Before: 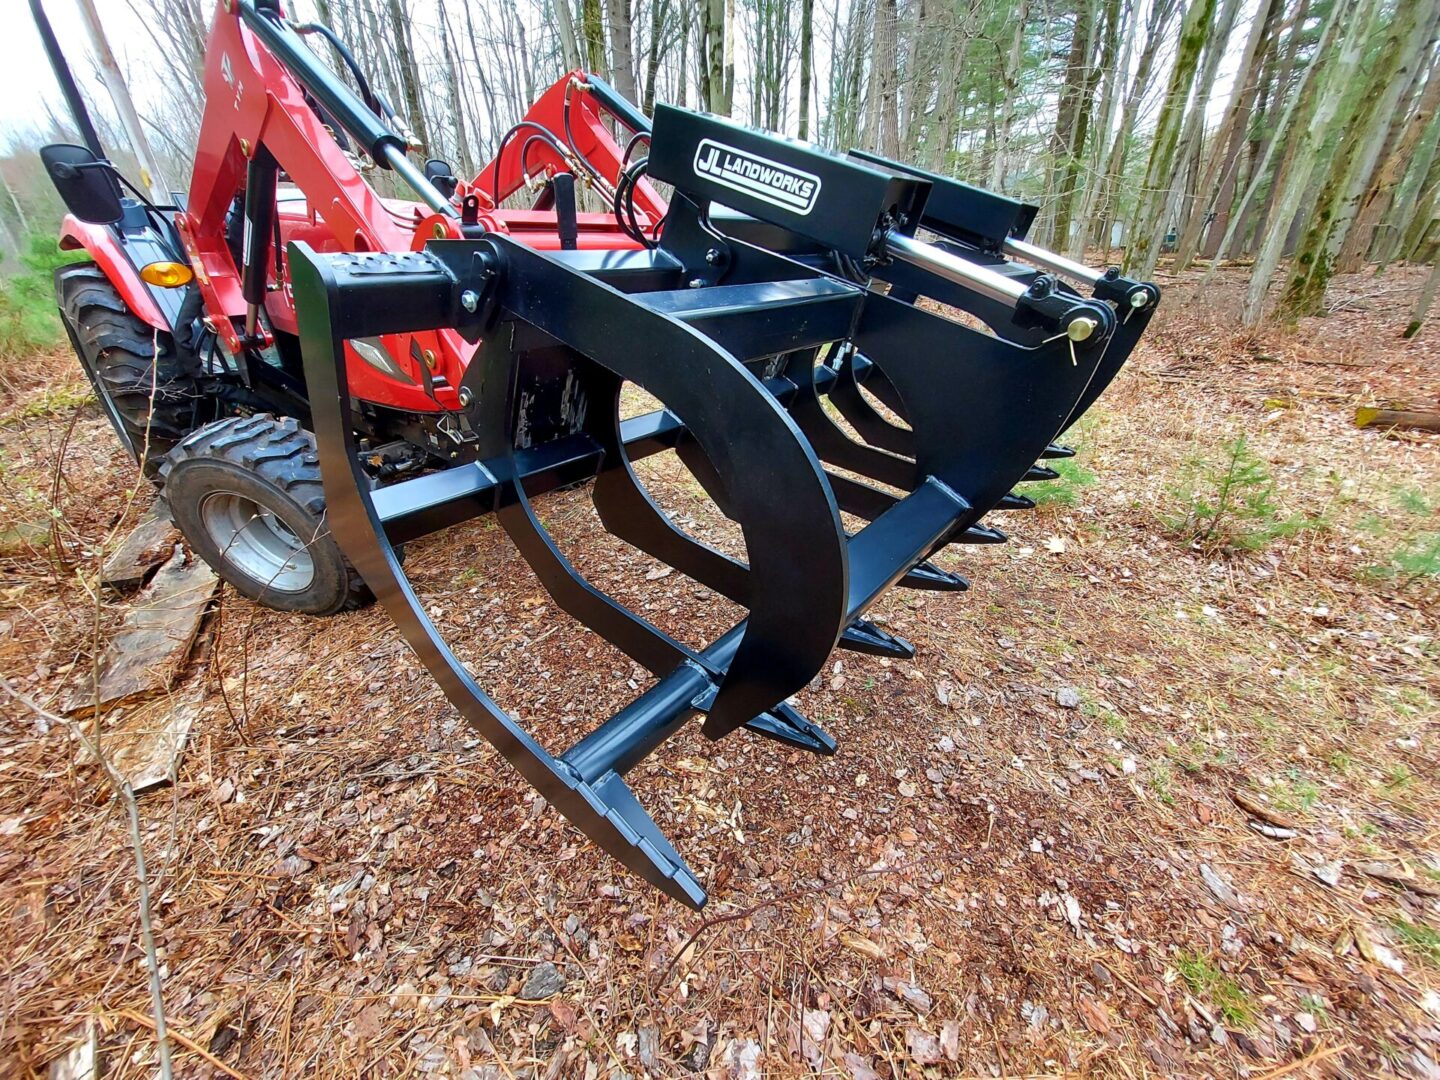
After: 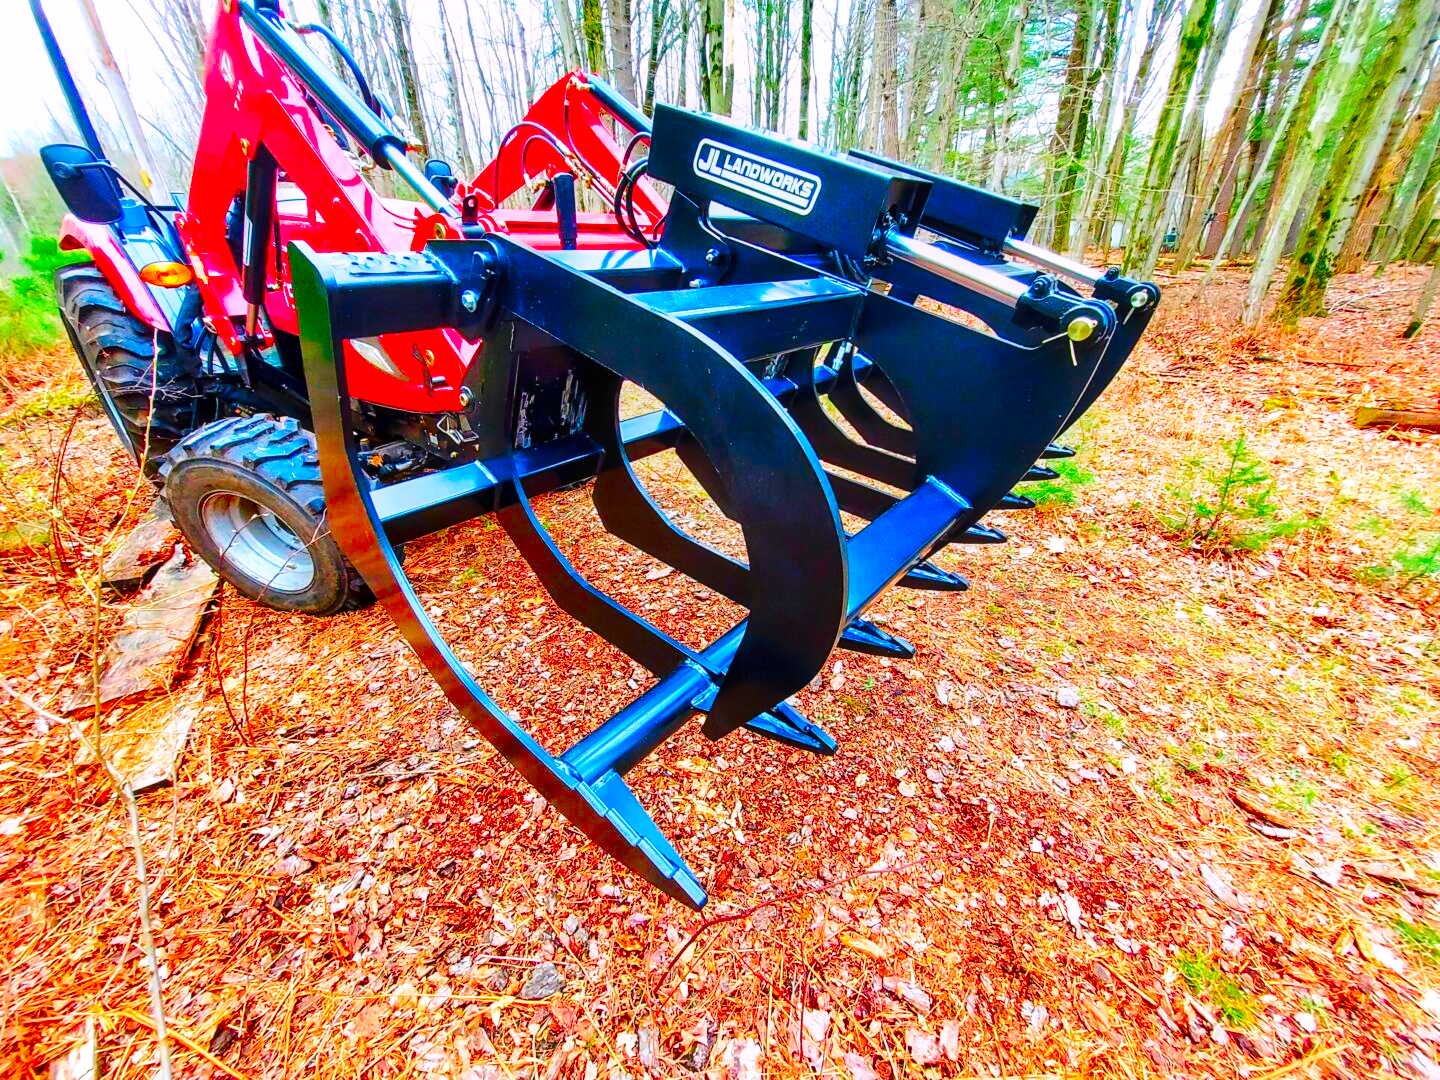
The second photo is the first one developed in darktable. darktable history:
color correction: highlights a* 1.59, highlights b* -1.7, saturation 2.48
local contrast: on, module defaults
base curve: curves: ch0 [(0, 0) (0.028, 0.03) (0.121, 0.232) (0.46, 0.748) (0.859, 0.968) (1, 1)], preserve colors none
